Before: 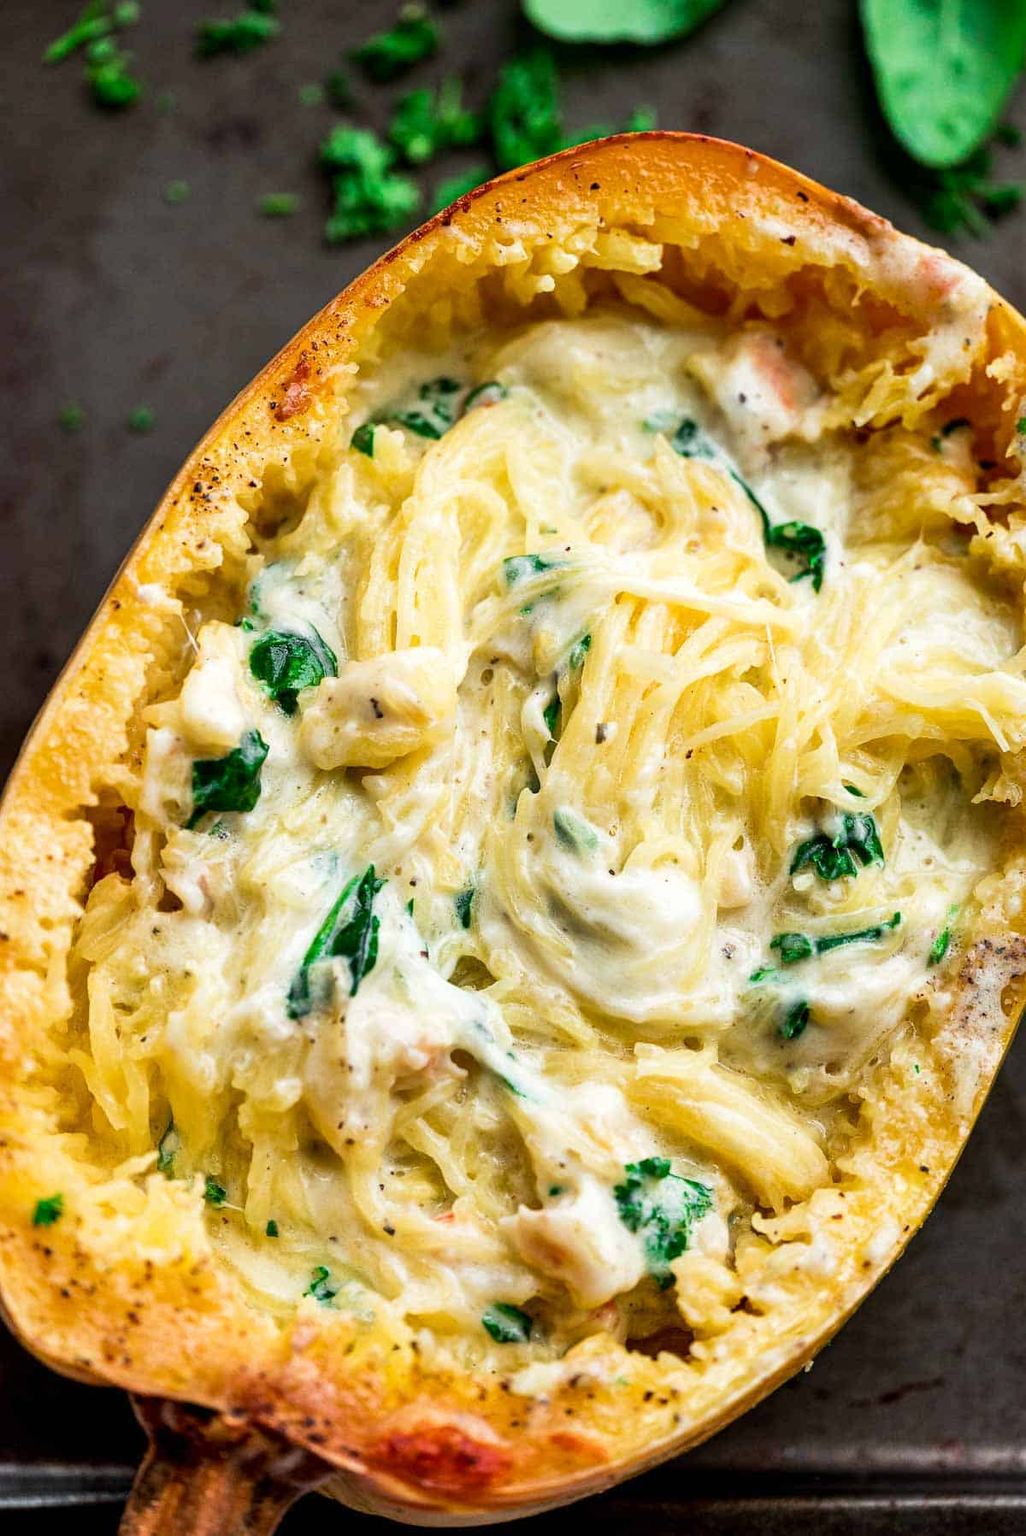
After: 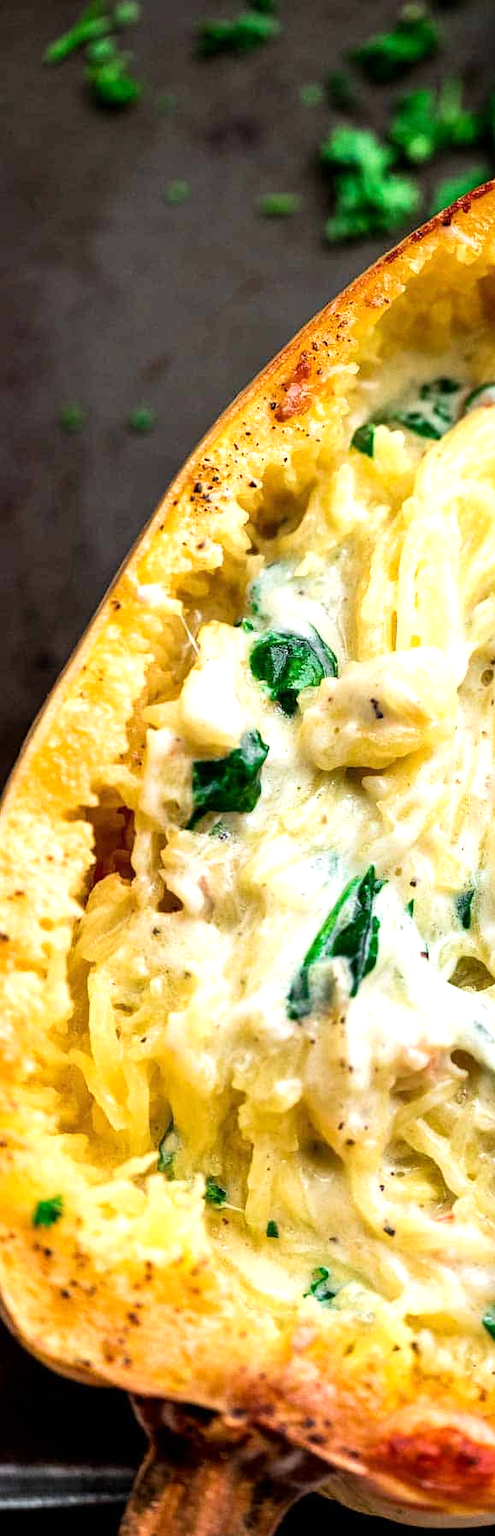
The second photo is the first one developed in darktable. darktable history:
tone equalizer: -8 EV -0.385 EV, -7 EV -0.357 EV, -6 EV -0.318 EV, -5 EV -0.21 EV, -3 EV 0.223 EV, -2 EV 0.322 EV, -1 EV 0.377 EV, +0 EV 0.399 EV
crop and rotate: left 0.015%, top 0%, right 51.654%
